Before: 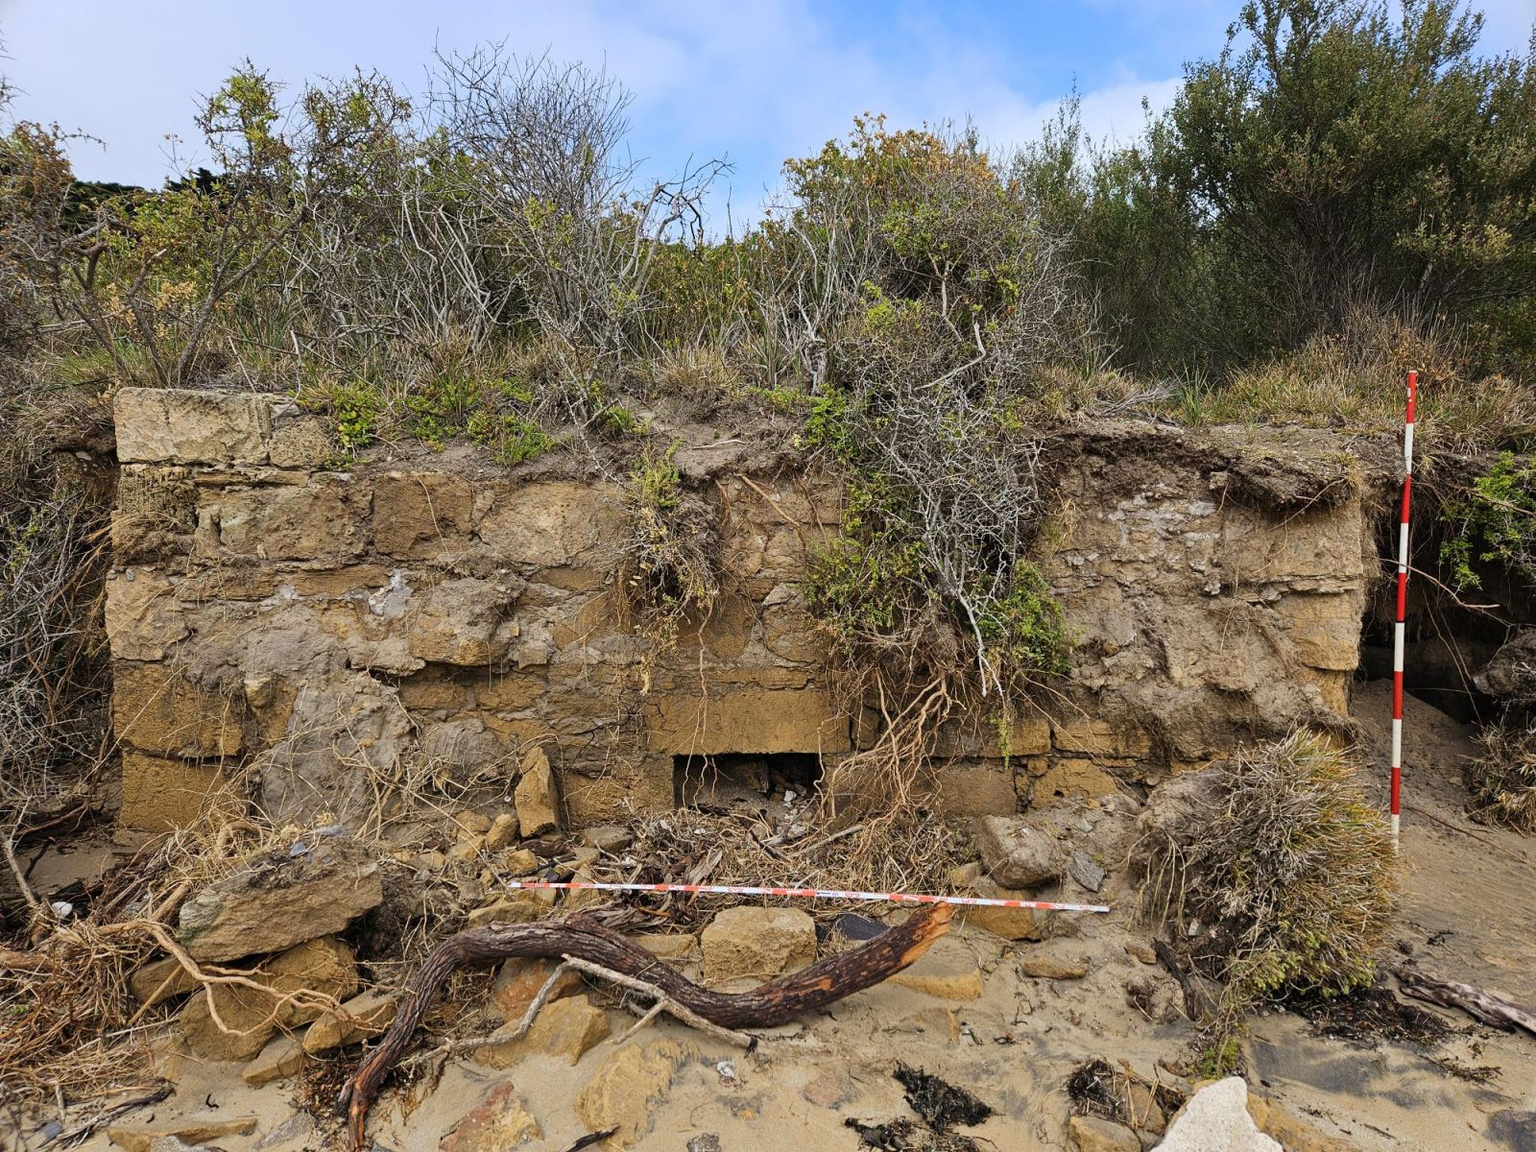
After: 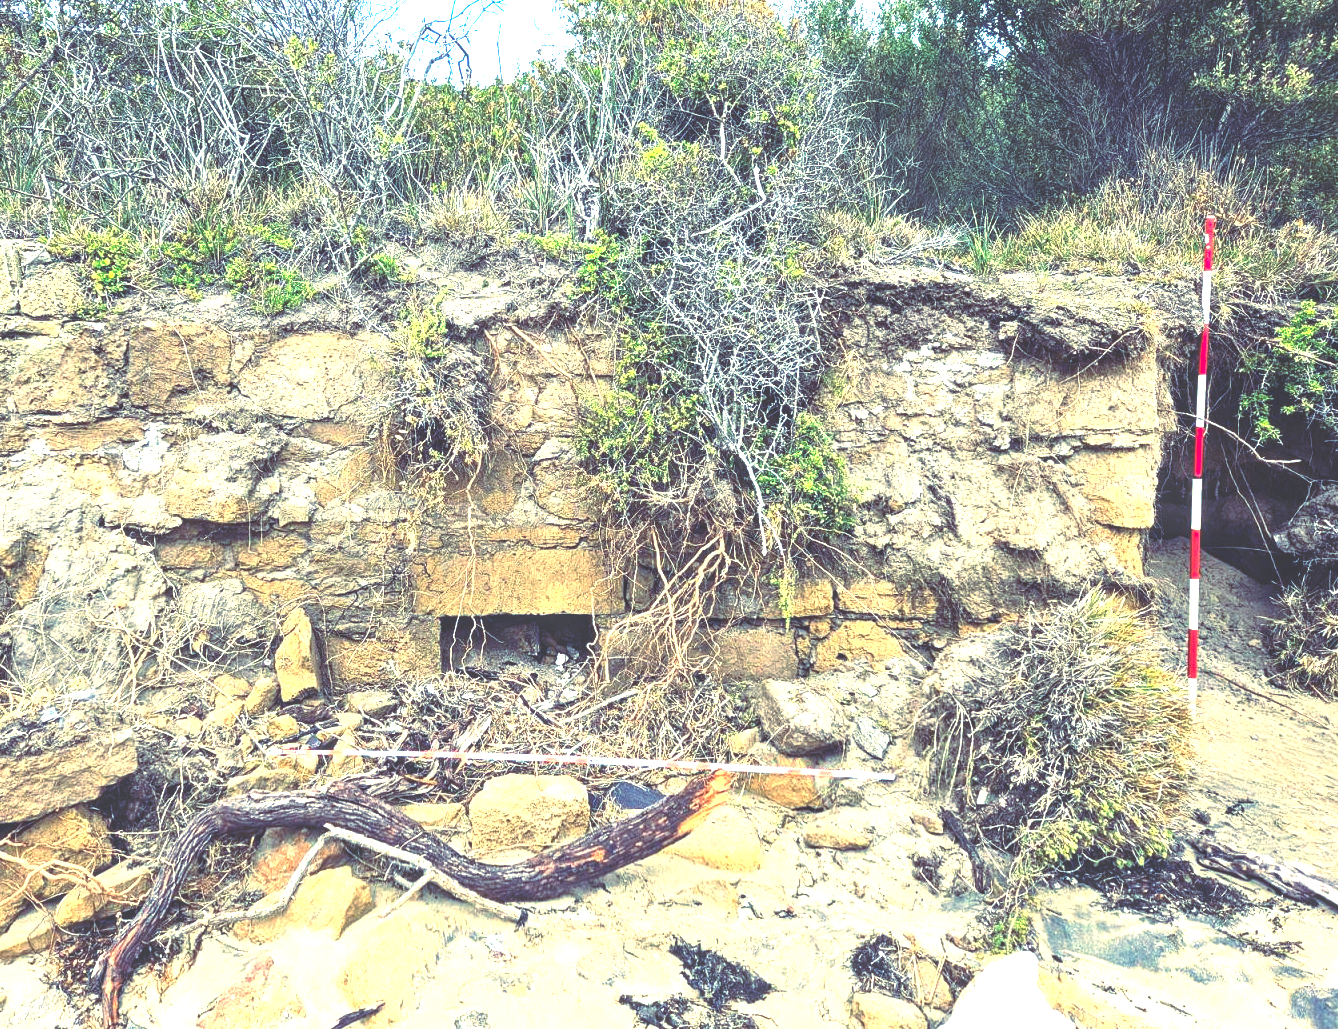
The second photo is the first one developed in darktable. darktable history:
rgb curve: curves: ch0 [(0, 0.186) (0.314, 0.284) (0.576, 0.466) (0.805, 0.691) (0.936, 0.886)]; ch1 [(0, 0.186) (0.314, 0.284) (0.581, 0.534) (0.771, 0.746) (0.936, 0.958)]; ch2 [(0, 0.216) (0.275, 0.39) (1, 1)], mode RGB, independent channels, compensate middle gray true, preserve colors none
crop: left 16.315%, top 14.246%
local contrast: detail 110%
exposure: black level correction 0.001, exposure 2 EV, compensate highlight preservation false
